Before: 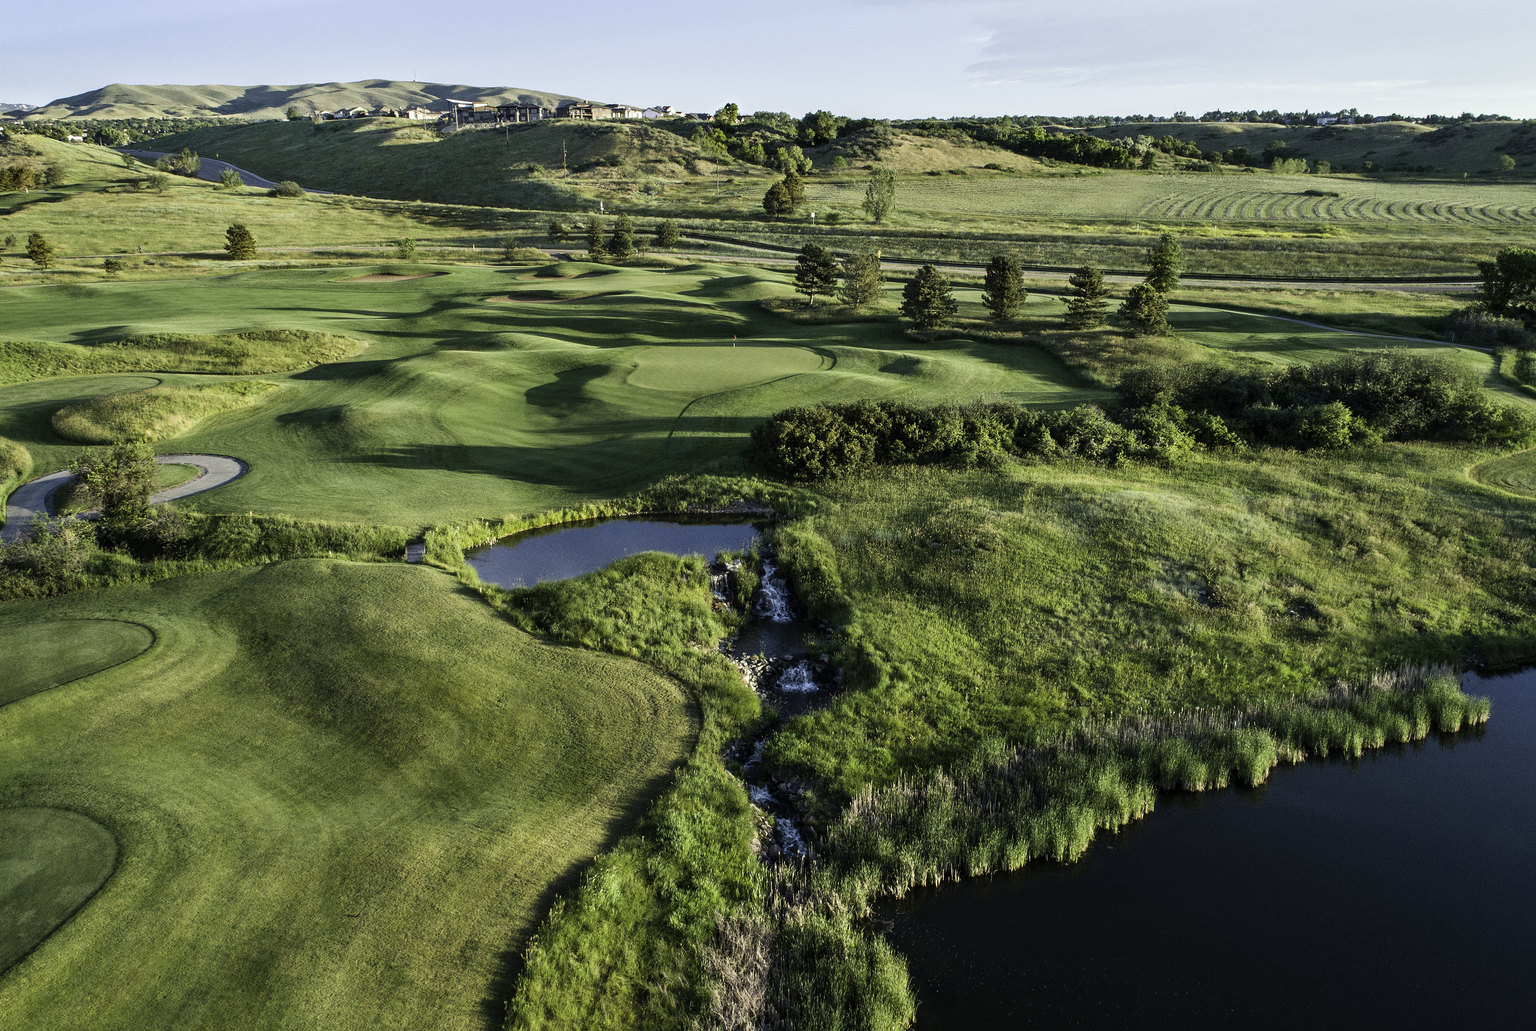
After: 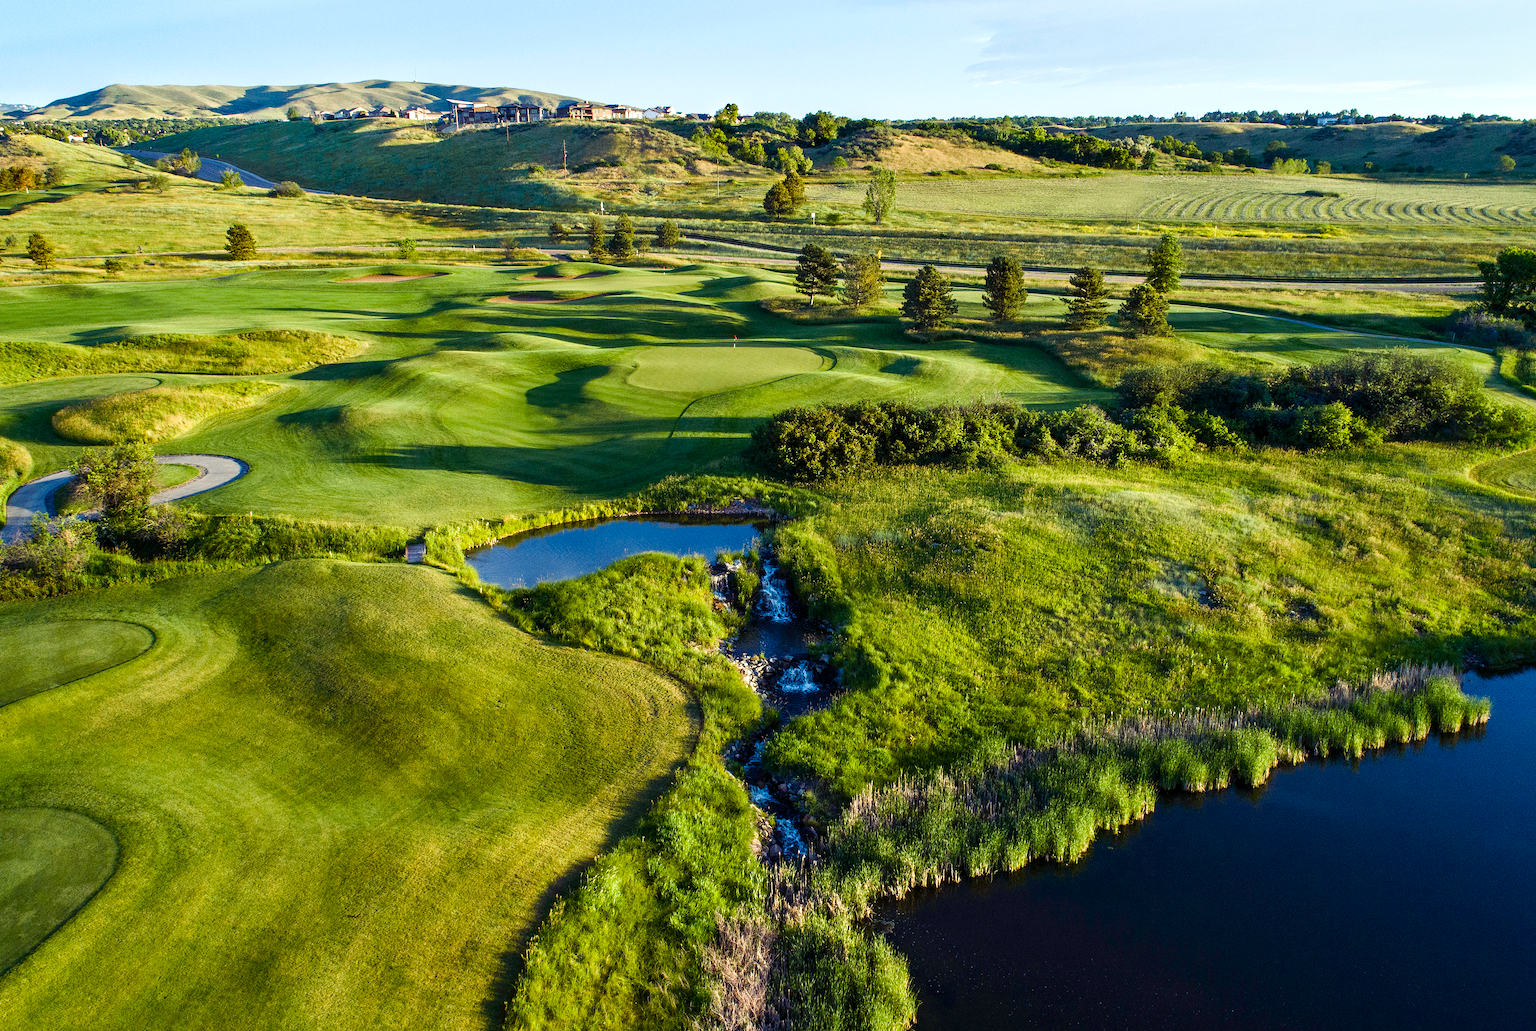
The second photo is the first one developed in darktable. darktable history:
color balance rgb: shadows lift › luminance -21.37%, shadows lift › chroma 8.82%, shadows lift › hue 286.03°, linear chroma grading › global chroma 5.963%, perceptual saturation grading › global saturation 34.732%, perceptual saturation grading › highlights -29.904%, perceptual saturation grading › shadows 35.434%, perceptual brilliance grading › global brilliance 4.777%, global vibrance 20%
base curve: curves: ch0 [(0, 0) (0.297, 0.298) (1, 1)], preserve colors none
